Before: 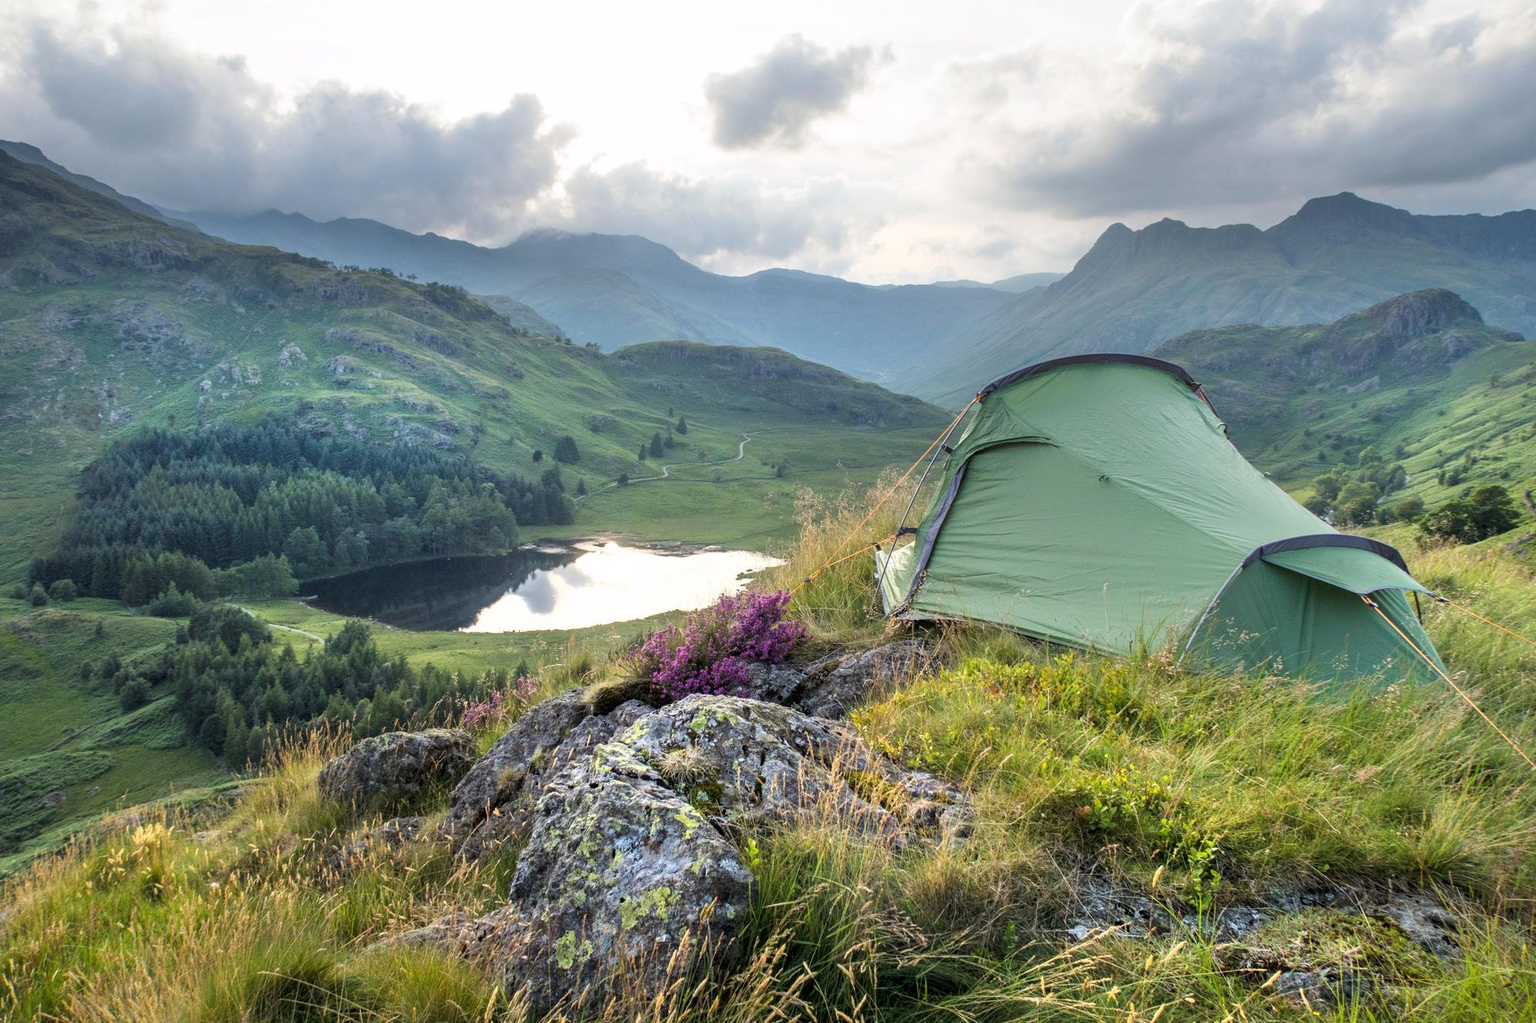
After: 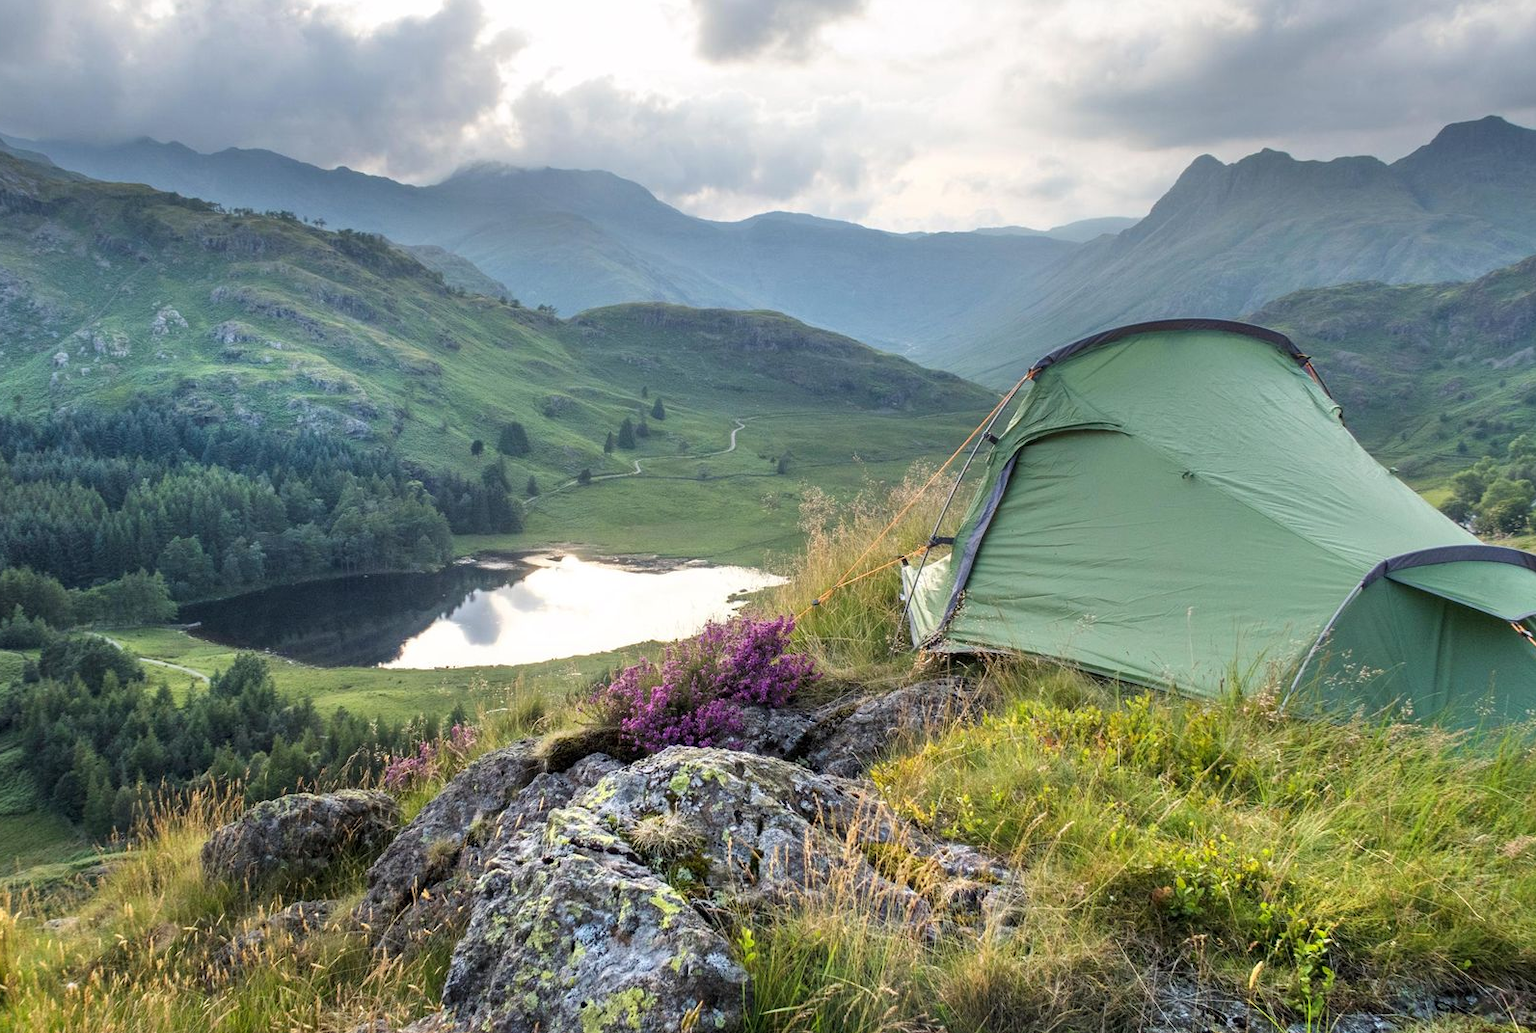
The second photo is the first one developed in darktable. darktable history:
crop and rotate: left 10.284%, top 9.798%, right 10.021%, bottom 9.684%
